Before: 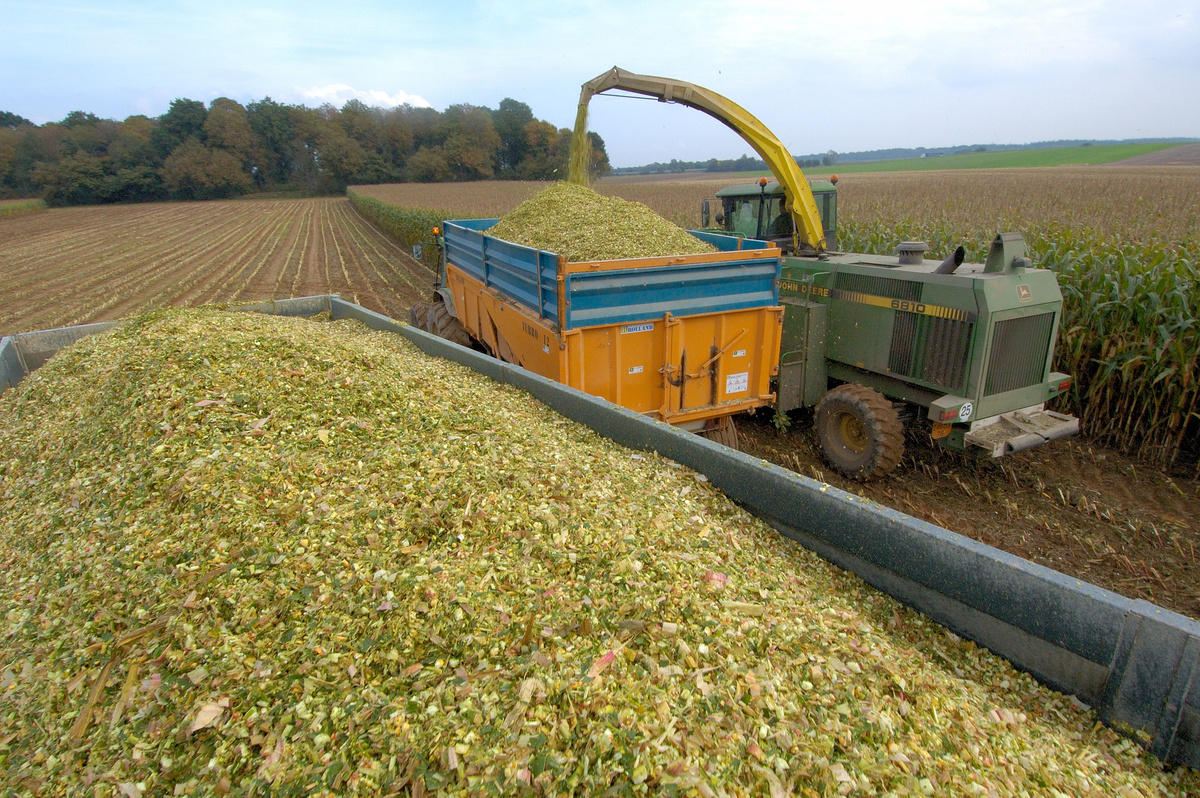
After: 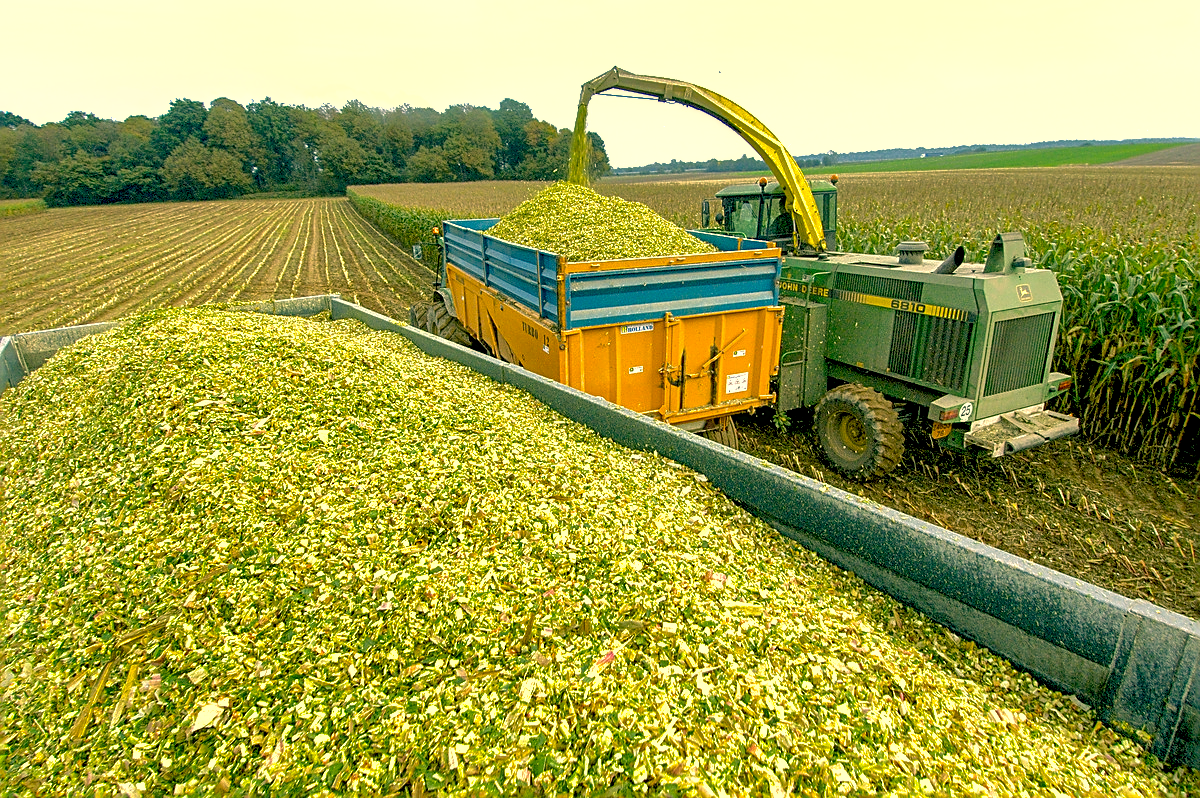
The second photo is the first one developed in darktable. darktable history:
exposure: black level correction 0.008, exposure 0.979 EV, compensate highlight preservation false
color calibration: illuminant as shot in camera, x 0.358, y 0.373, temperature 4628.91 K
local contrast: detail 150%
shadows and highlights: highlights -60
sharpen: amount 0.901
color correction: highlights a* 5.62, highlights b* 33.57, shadows a* -25.86, shadows b* 4.02
